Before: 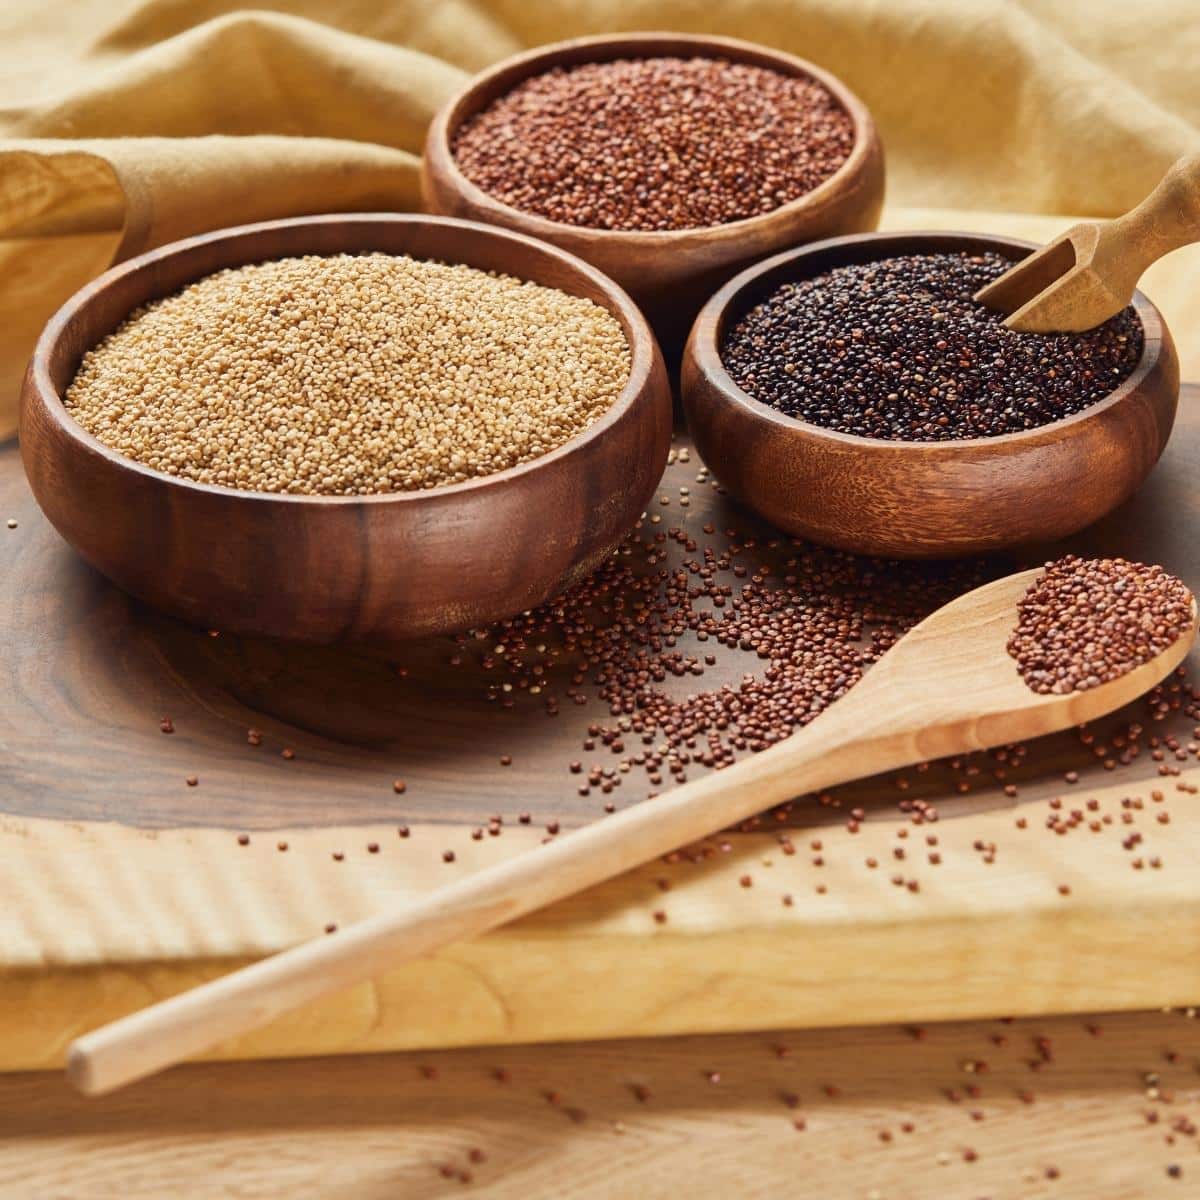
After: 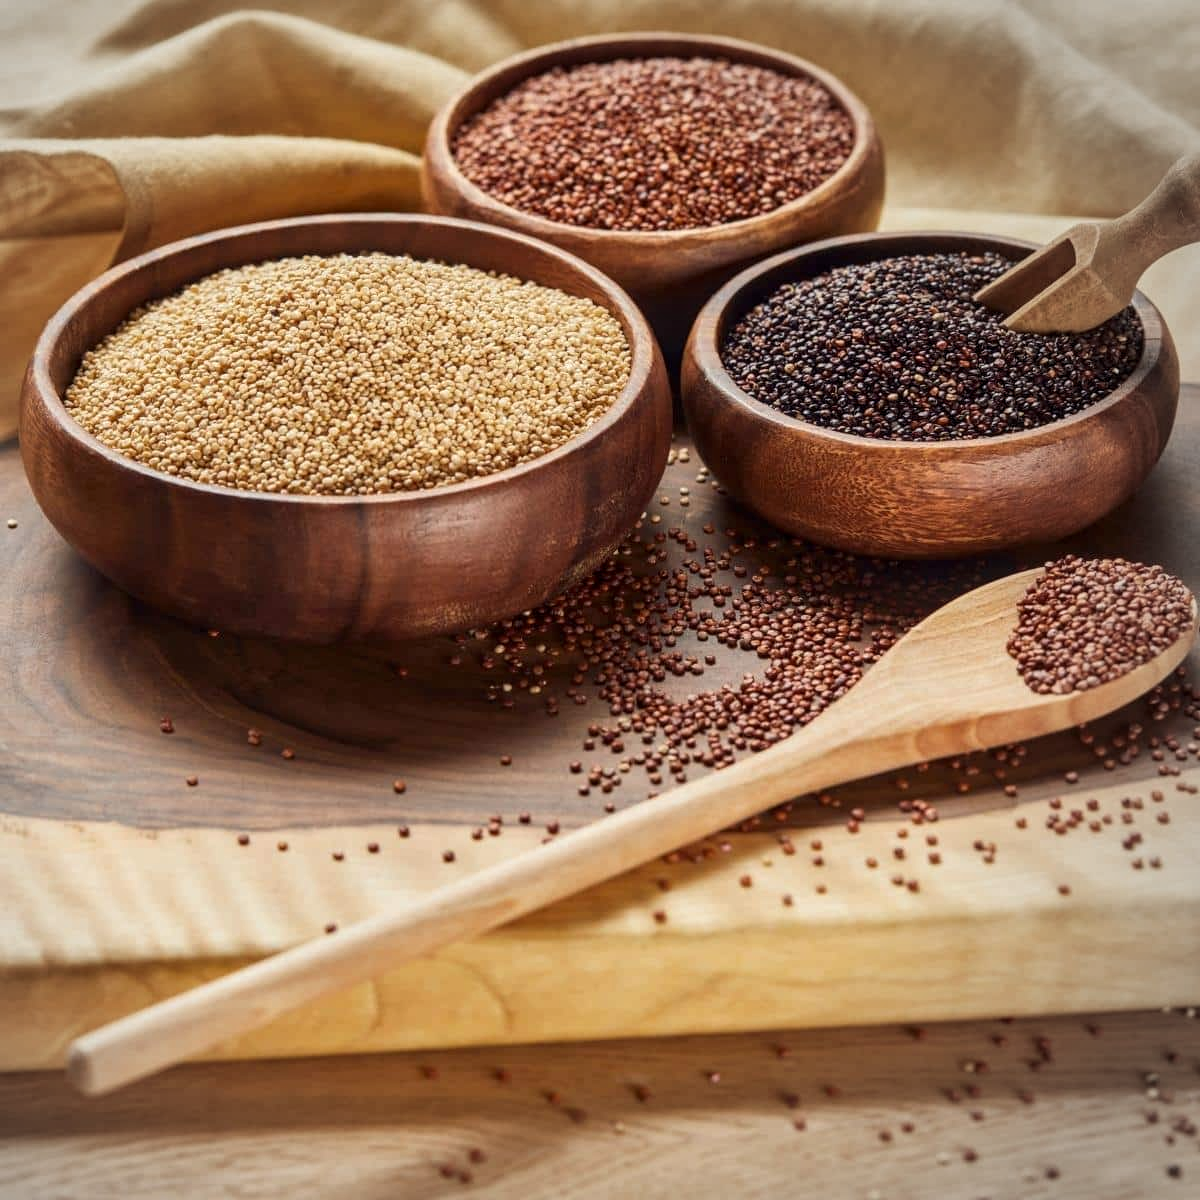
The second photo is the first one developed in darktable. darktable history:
vignetting: fall-off start 79.77%, brightness -0.326, center (-0.149, 0.015), unbound false
local contrast: on, module defaults
